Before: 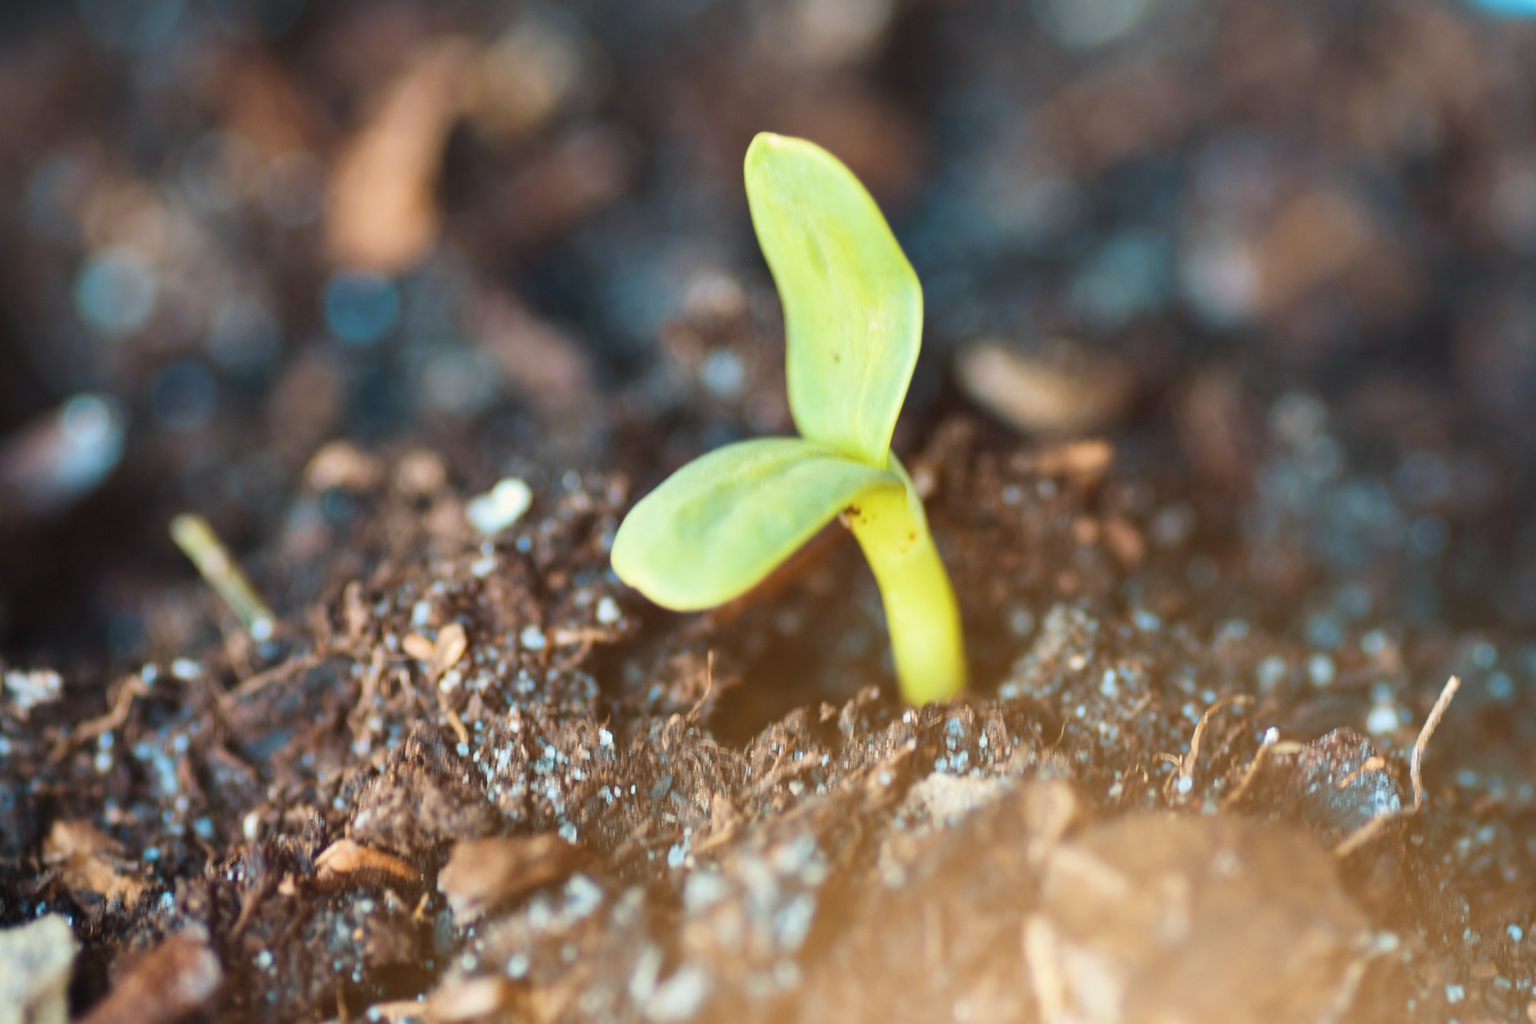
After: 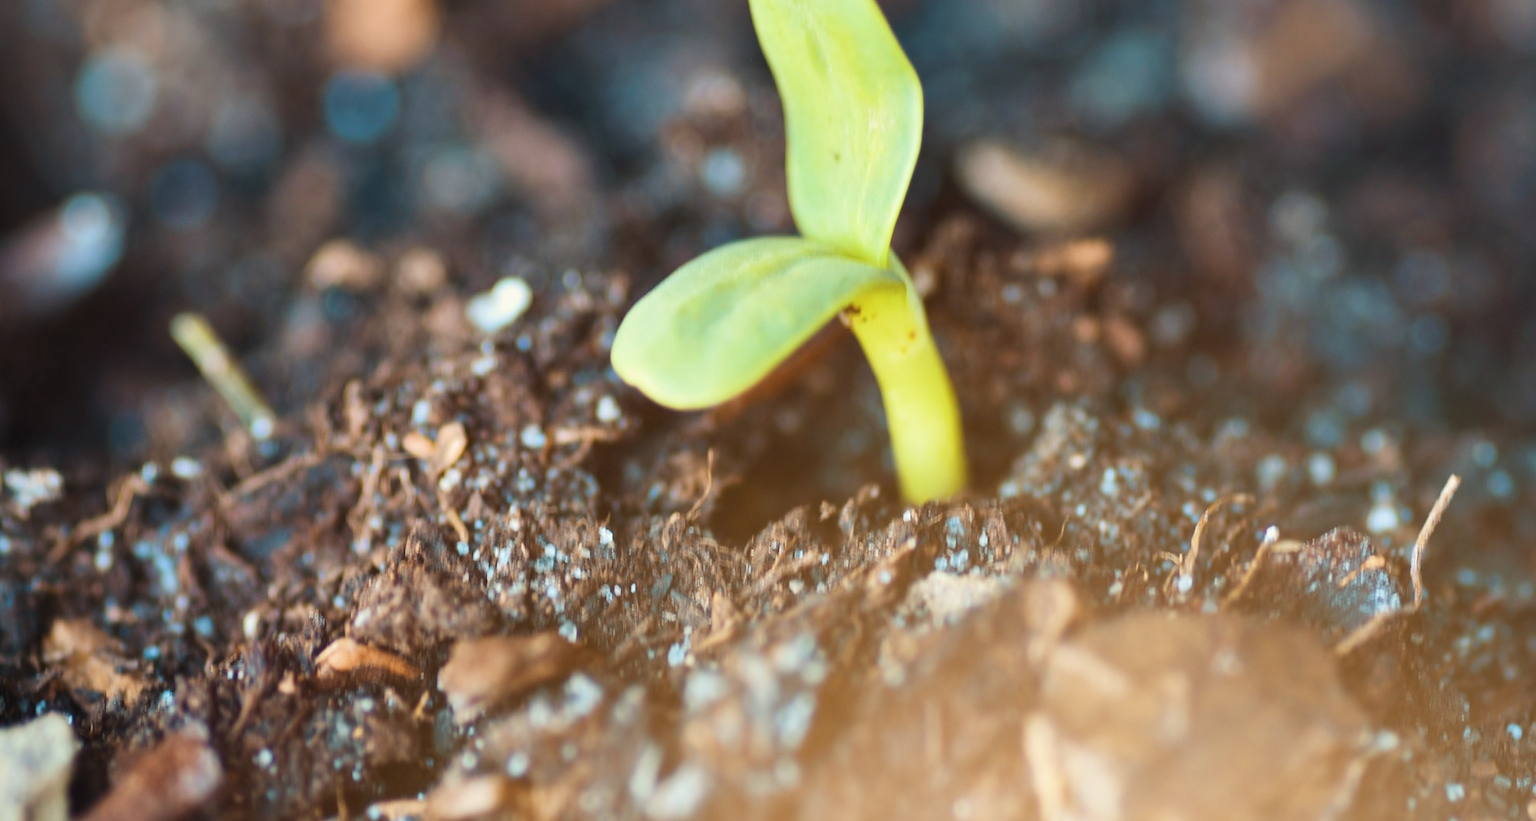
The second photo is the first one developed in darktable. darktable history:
crop and rotate: top 19.684%
